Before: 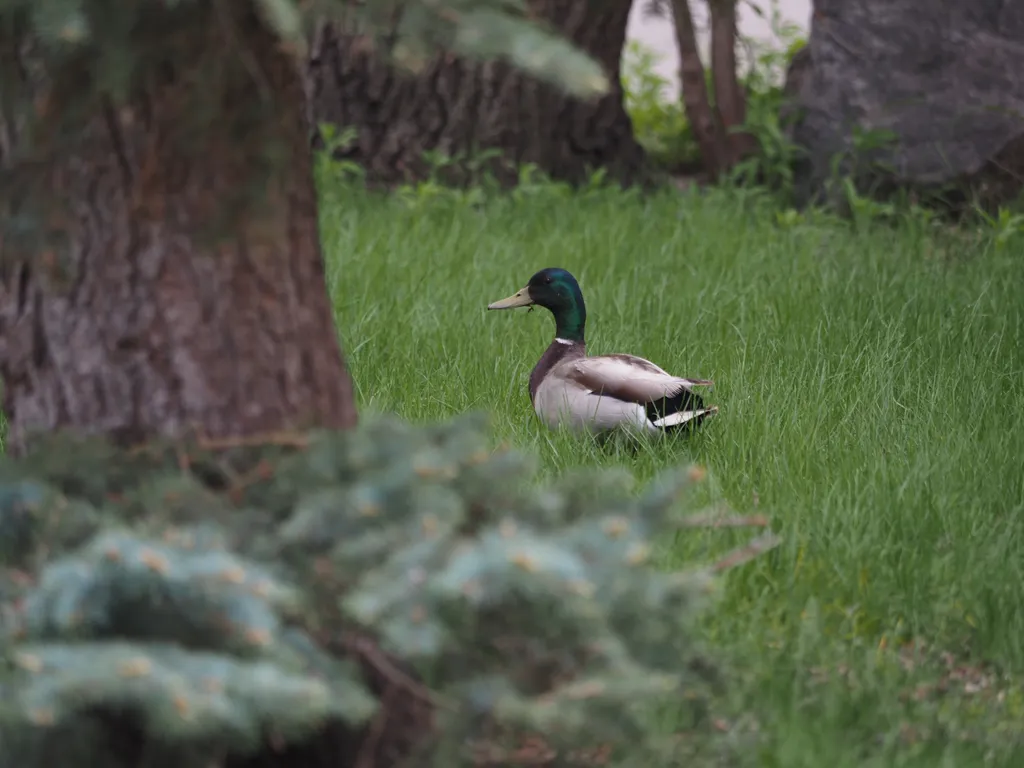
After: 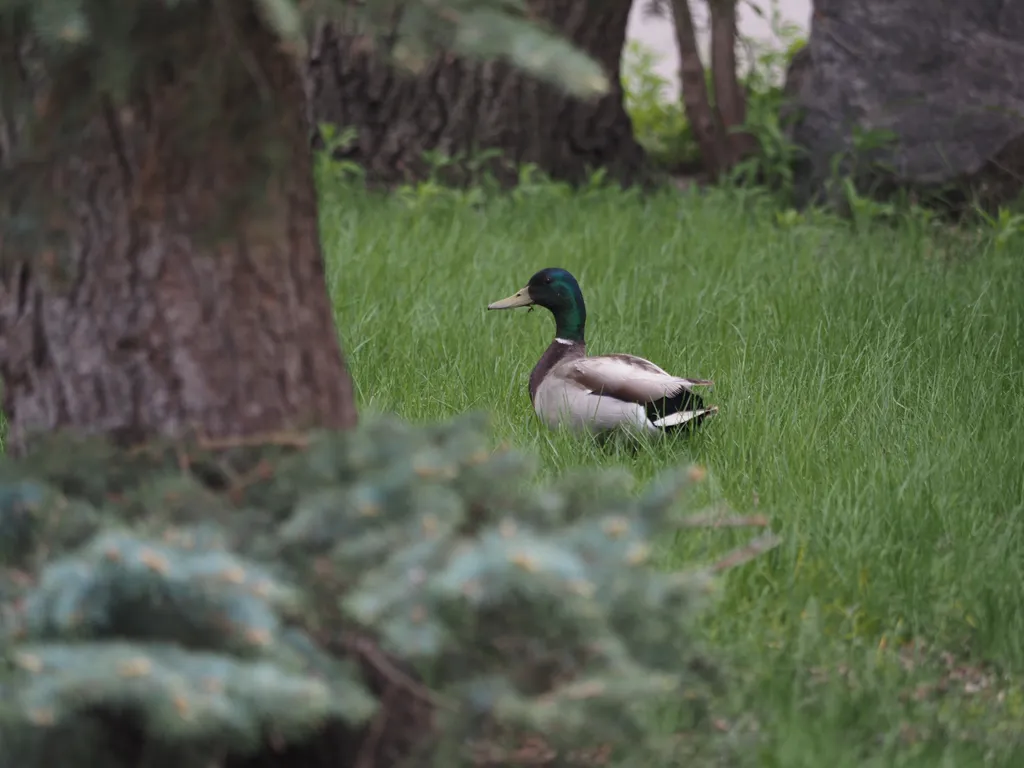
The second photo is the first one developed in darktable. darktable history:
color zones: curves: ch0 [(0, 0.558) (0.143, 0.559) (0.286, 0.529) (0.429, 0.505) (0.571, 0.5) (0.714, 0.5) (0.857, 0.5) (1, 0.558)]; ch1 [(0, 0.469) (0.01, 0.469) (0.12, 0.446) (0.248, 0.469) (0.5, 0.5) (0.748, 0.5) (0.99, 0.469) (1, 0.469)], mix 20.84%
